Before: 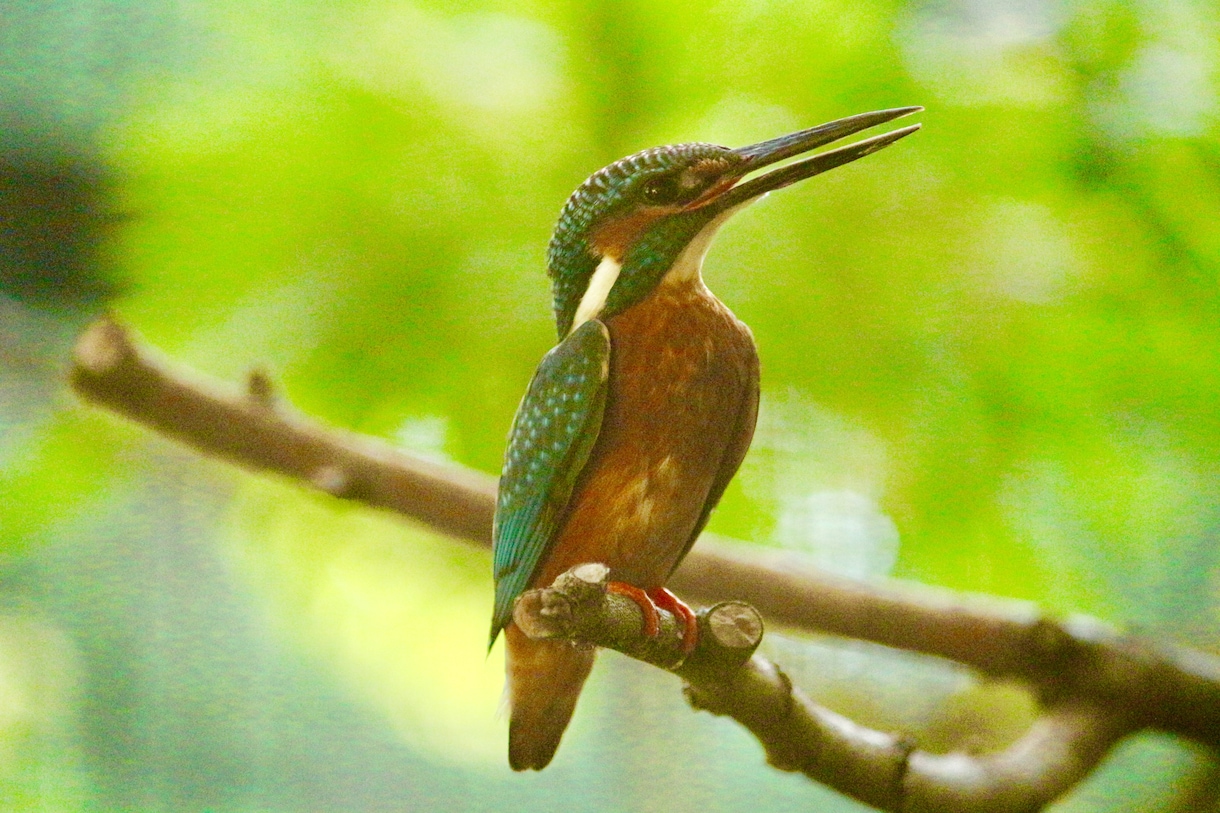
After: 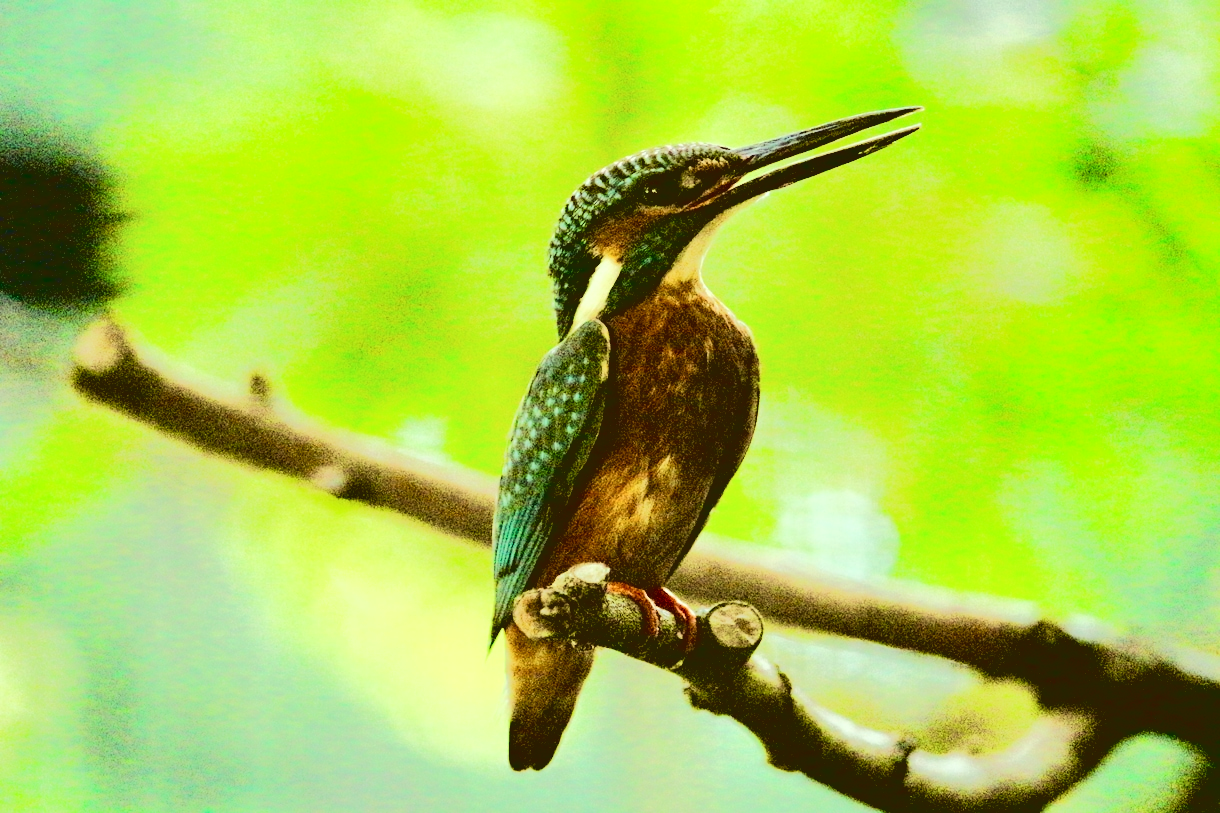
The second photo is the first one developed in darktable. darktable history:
contrast brightness saturation: contrast 0.28
white balance: red 1.009, blue 0.985
exposure: compensate exposure bias true, compensate highlight preservation false
base curve: curves: ch0 [(0.065, 0.026) (0.236, 0.358) (0.53, 0.546) (0.777, 0.841) (0.924, 0.992)], preserve colors average RGB
shadows and highlights: shadows 29.32, highlights -29.32, low approximation 0.01, soften with gaussian
color correction: highlights a* -8, highlights b* 3.1
